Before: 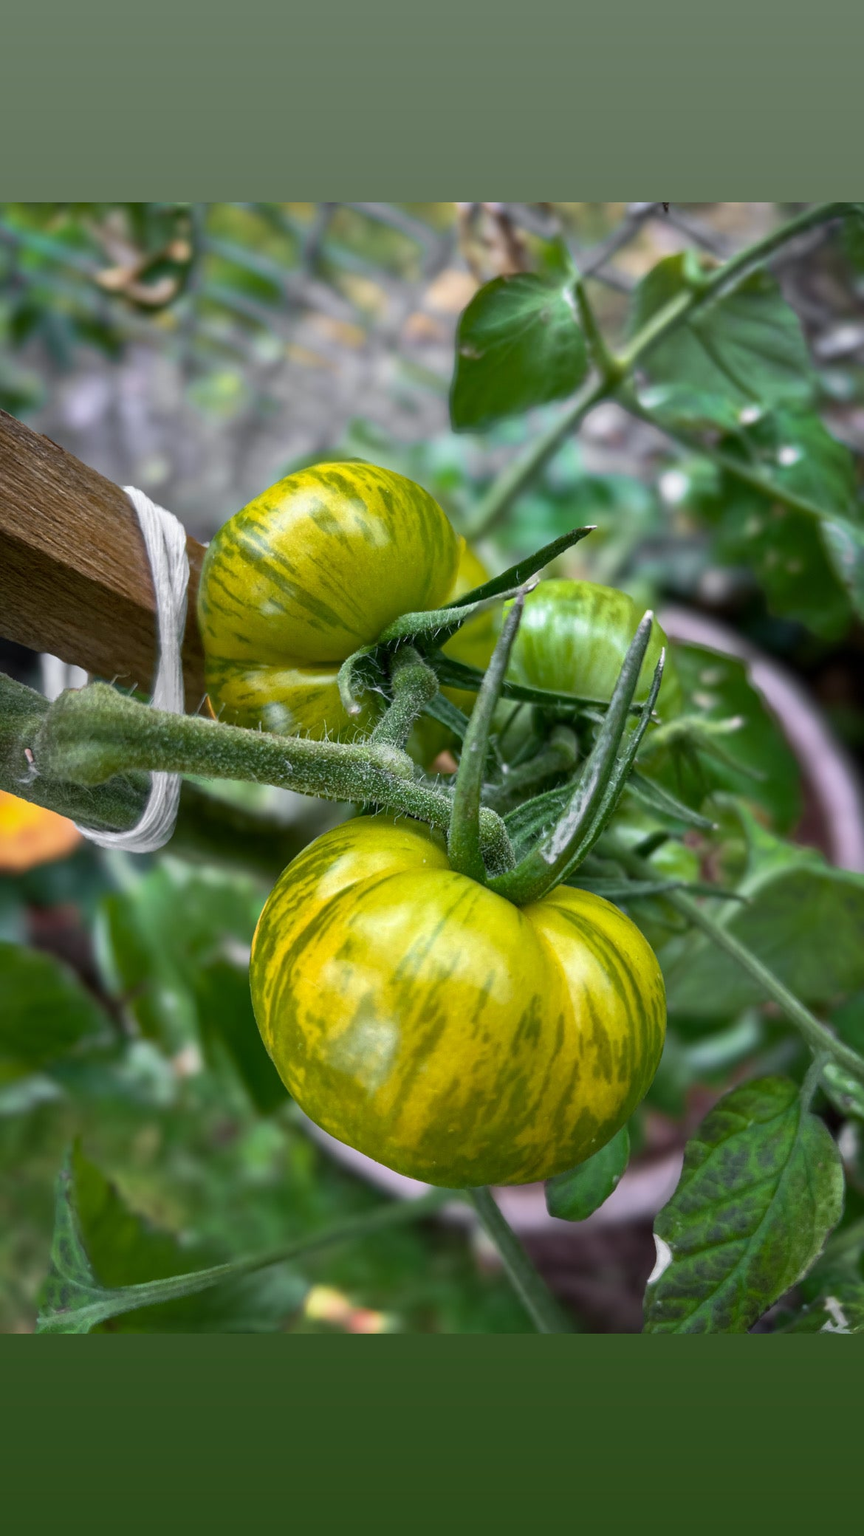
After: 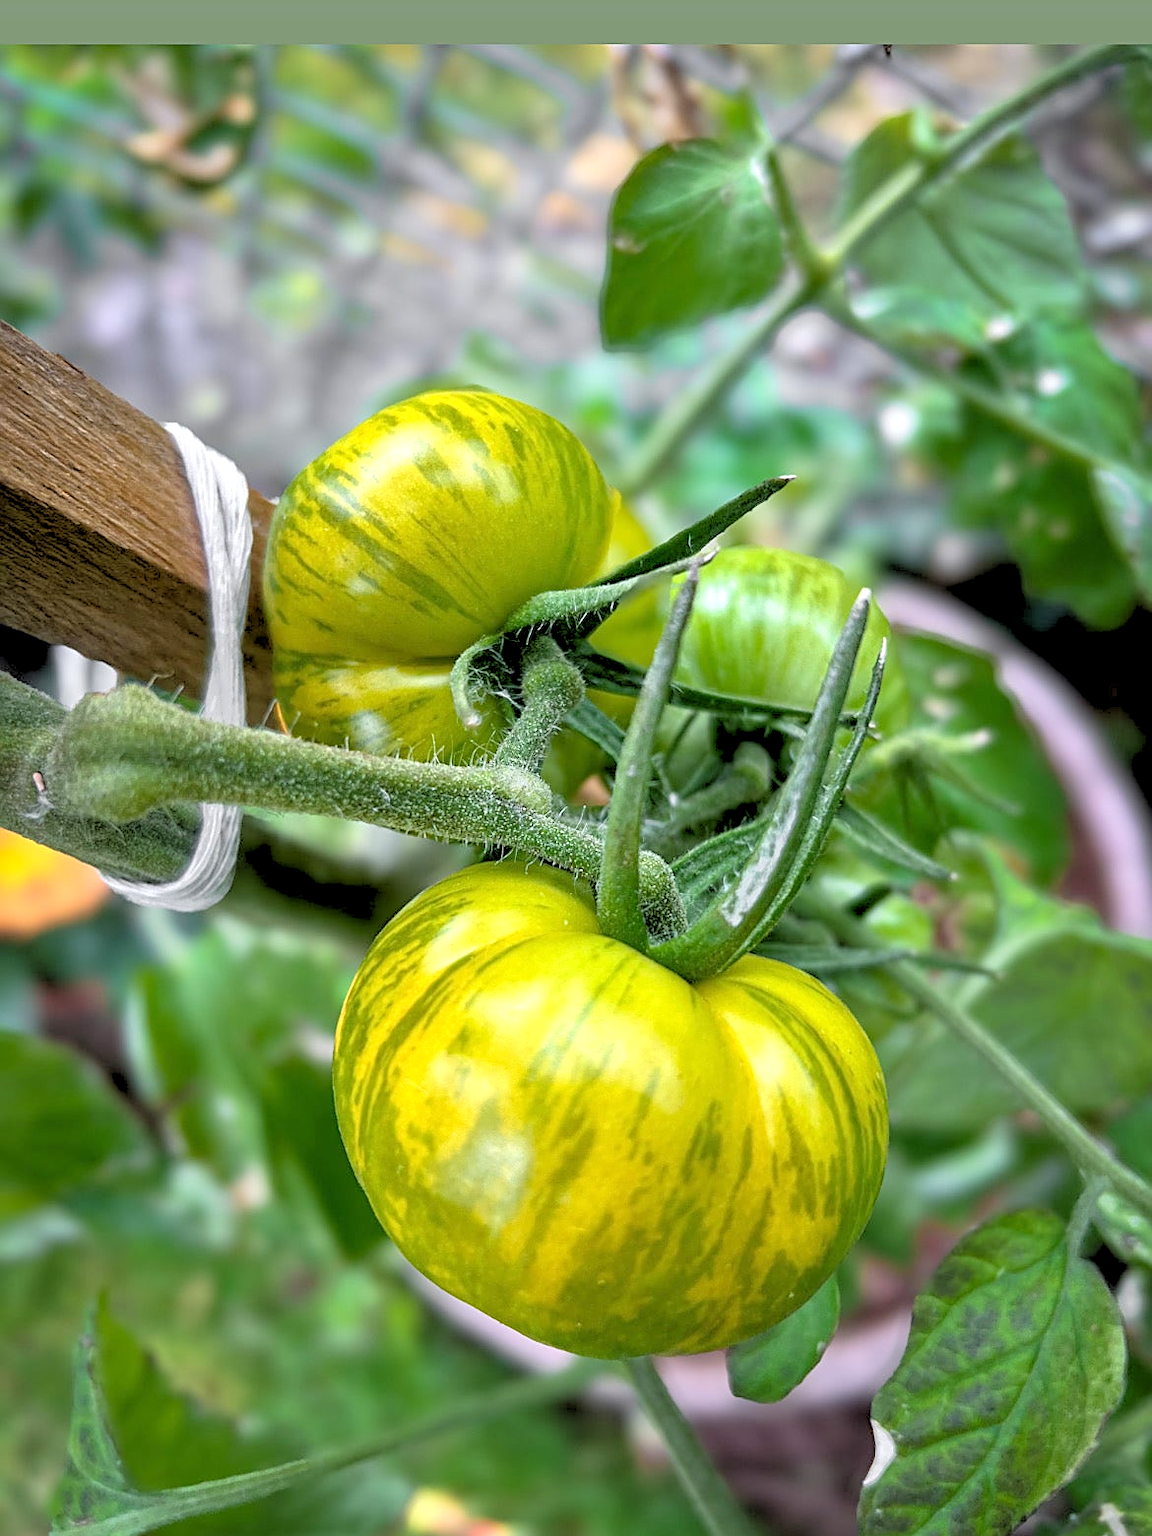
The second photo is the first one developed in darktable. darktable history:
crop: top 11.038%, bottom 13.962%
sharpen: on, module defaults
exposure: exposure 0.648 EV, compensate highlight preservation false
rgb levels: preserve colors sum RGB, levels [[0.038, 0.433, 0.934], [0, 0.5, 1], [0, 0.5, 1]]
